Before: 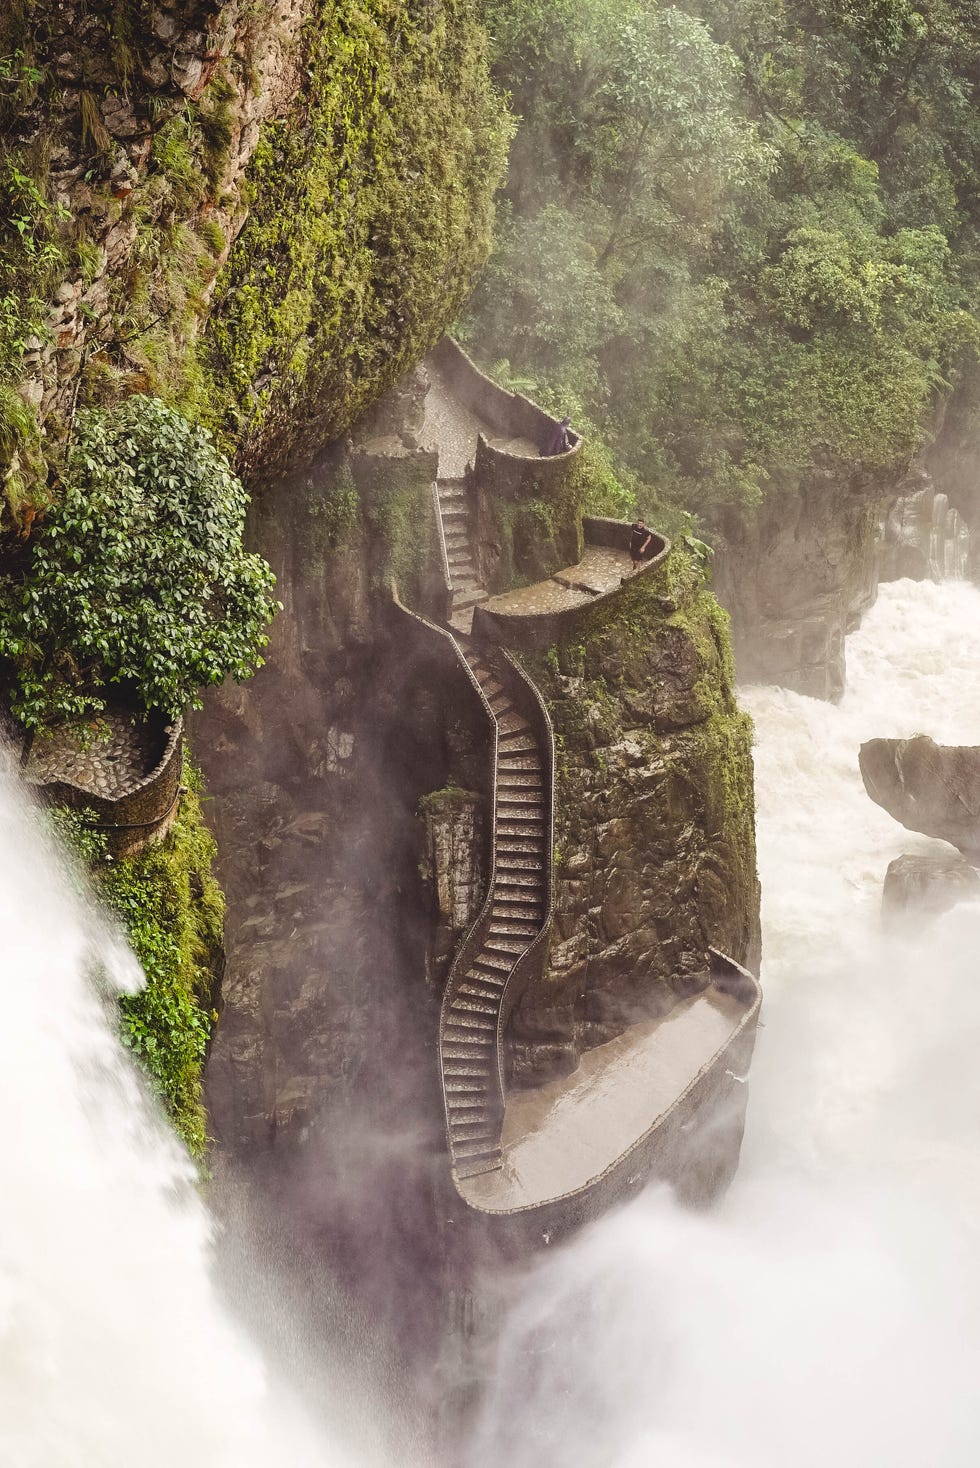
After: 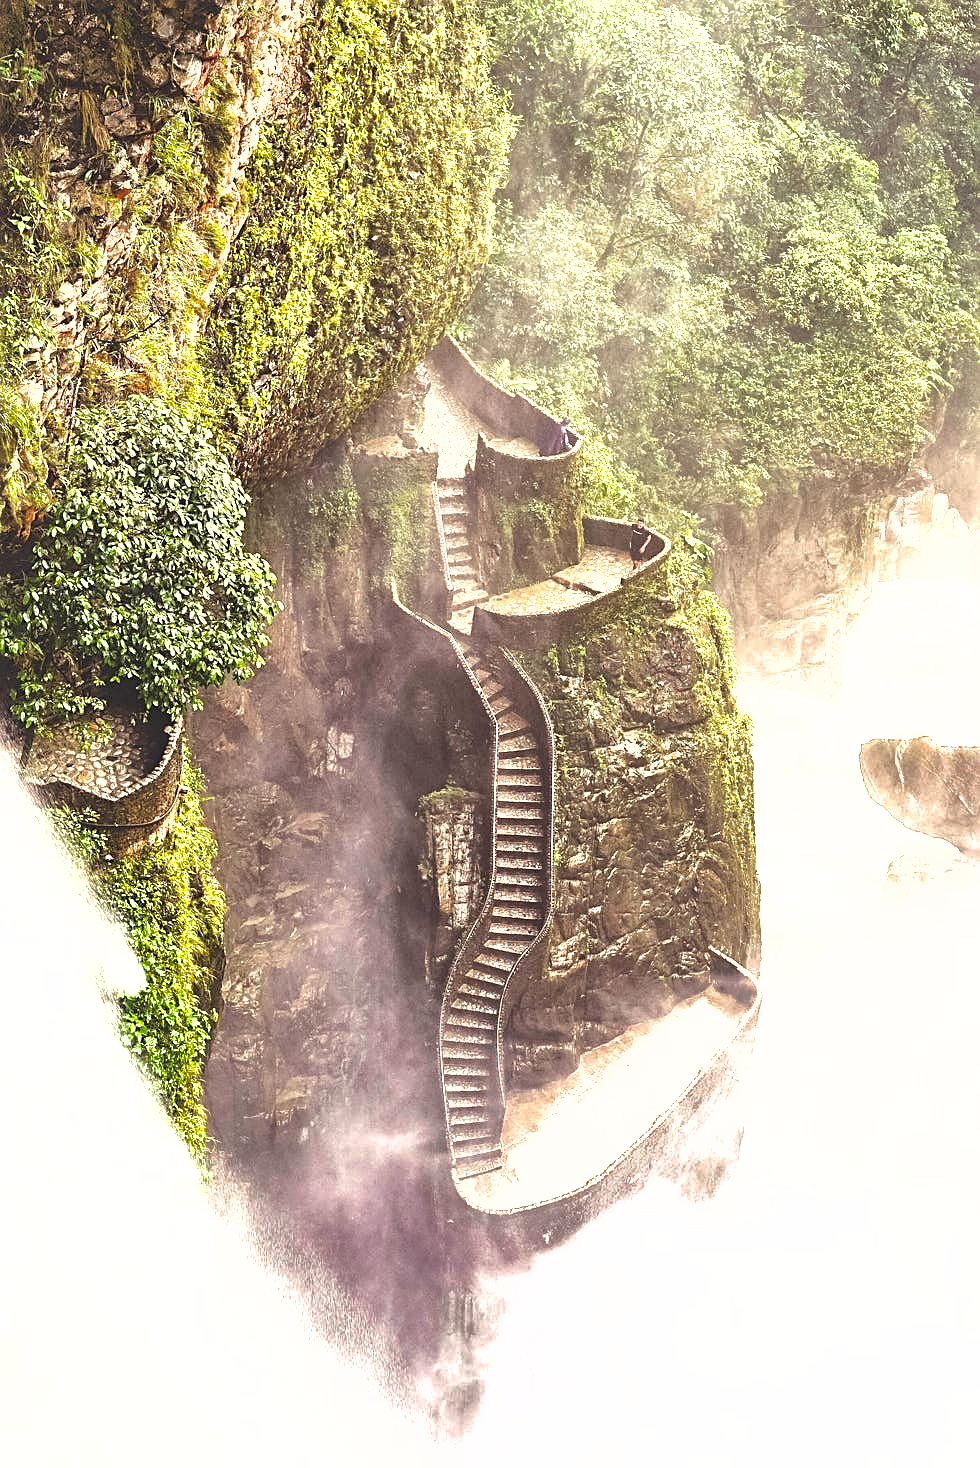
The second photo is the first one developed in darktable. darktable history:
shadows and highlights: on, module defaults
tone equalizer: -8 EV -0.449 EV, -7 EV -0.362 EV, -6 EV -0.316 EV, -5 EV -0.212 EV, -3 EV 0.206 EV, -2 EV 0.347 EV, -1 EV 0.381 EV, +0 EV 0.394 EV, edges refinement/feathering 500, mask exposure compensation -1.57 EV, preserve details no
sharpen: on, module defaults
exposure: exposure 1.231 EV, compensate highlight preservation false
